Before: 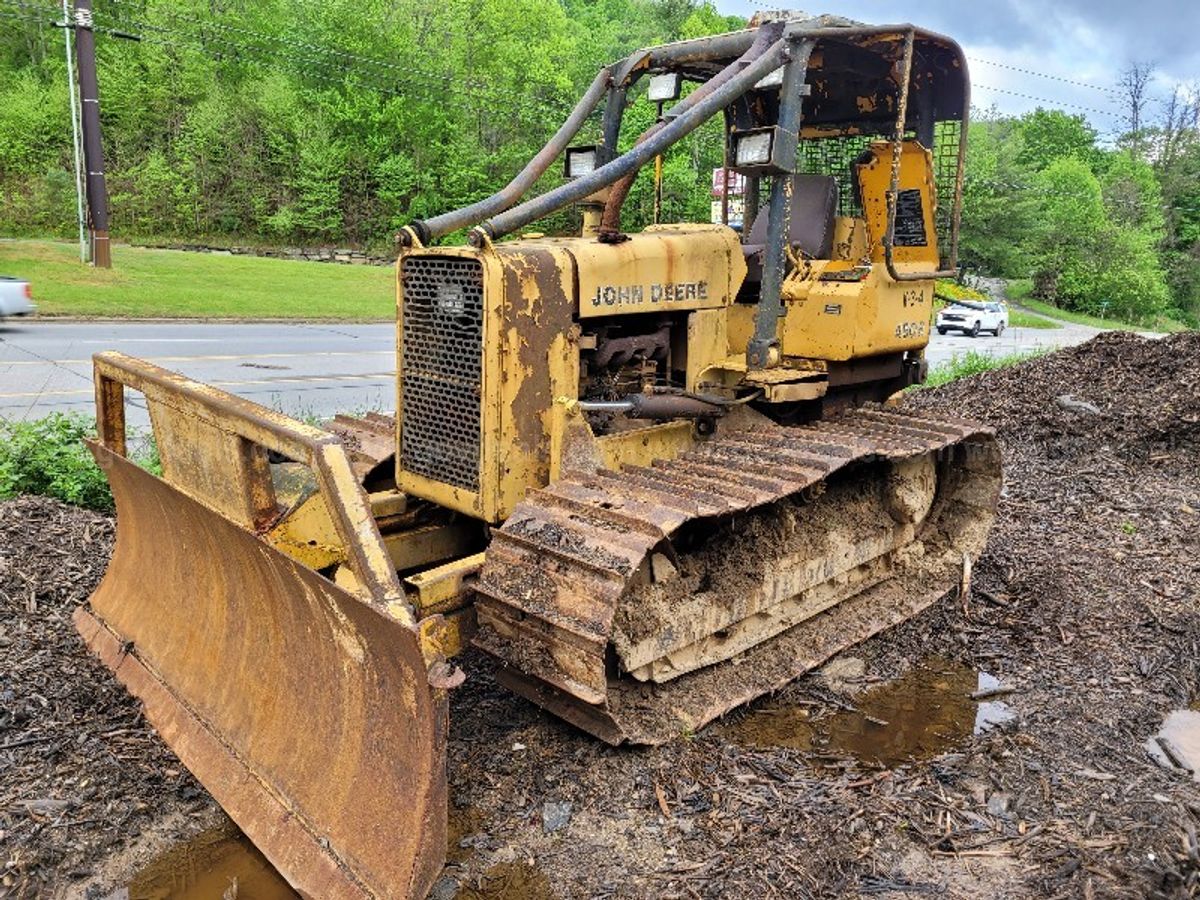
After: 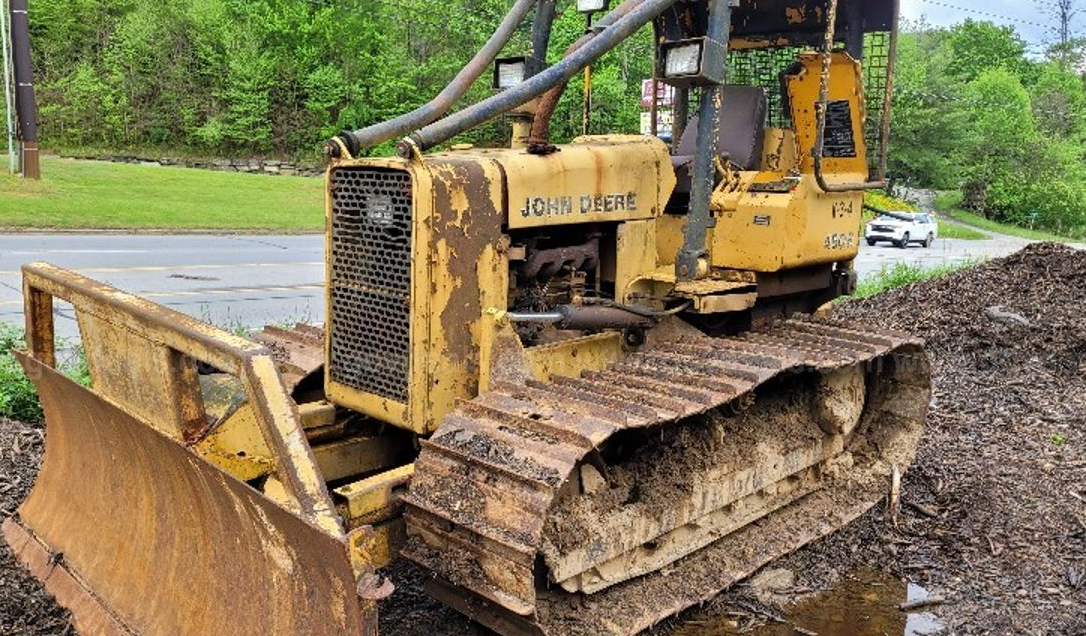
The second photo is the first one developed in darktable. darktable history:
crop: left 6%, top 9.973%, right 3.478%, bottom 19.36%
